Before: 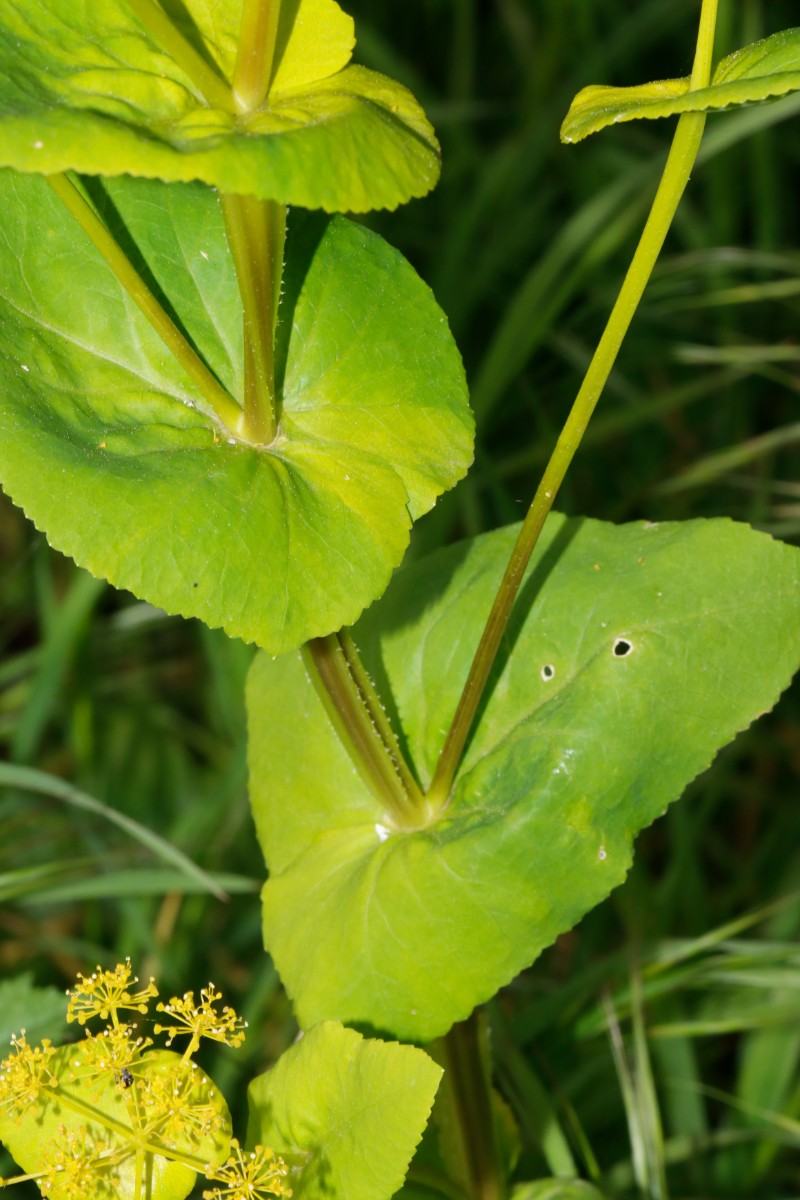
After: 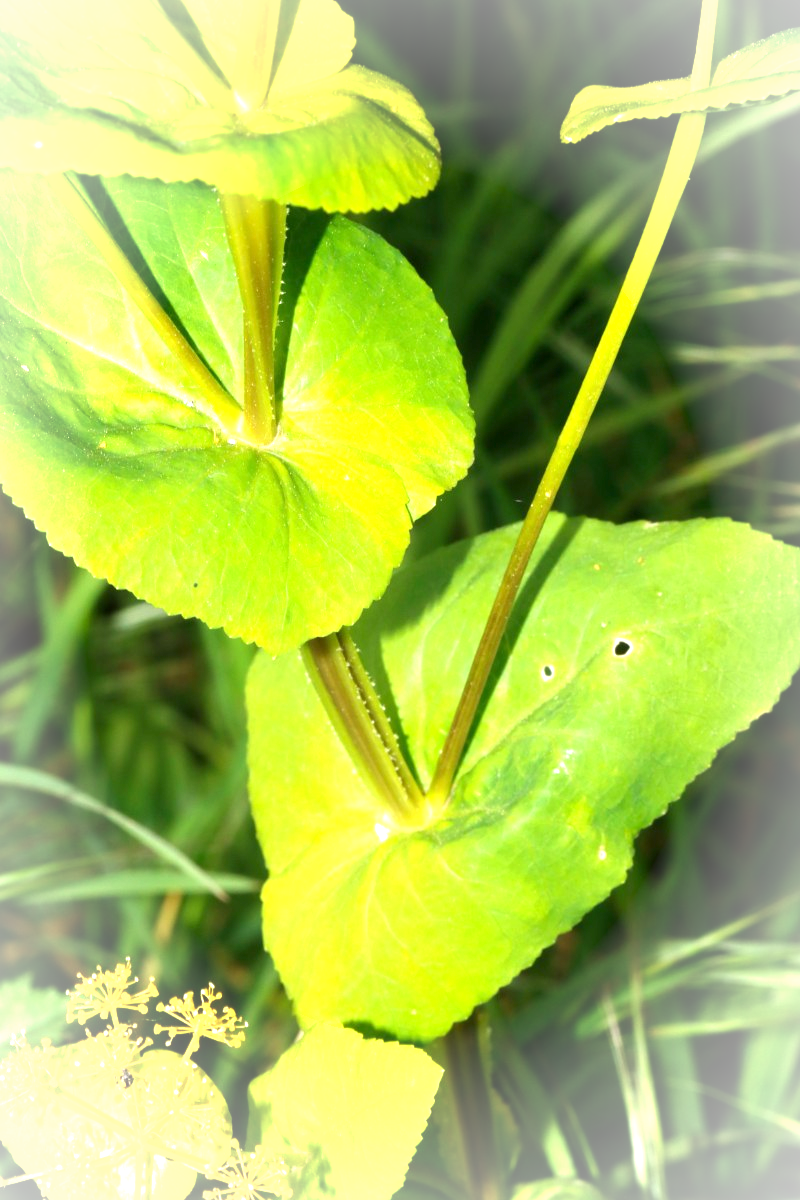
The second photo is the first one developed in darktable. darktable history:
exposure: exposure 1.225 EV, compensate highlight preservation false
vignetting: fall-off start 72.6%, fall-off radius 108.5%, brightness 0.994, saturation -0.49, width/height ratio 0.726, unbound false
